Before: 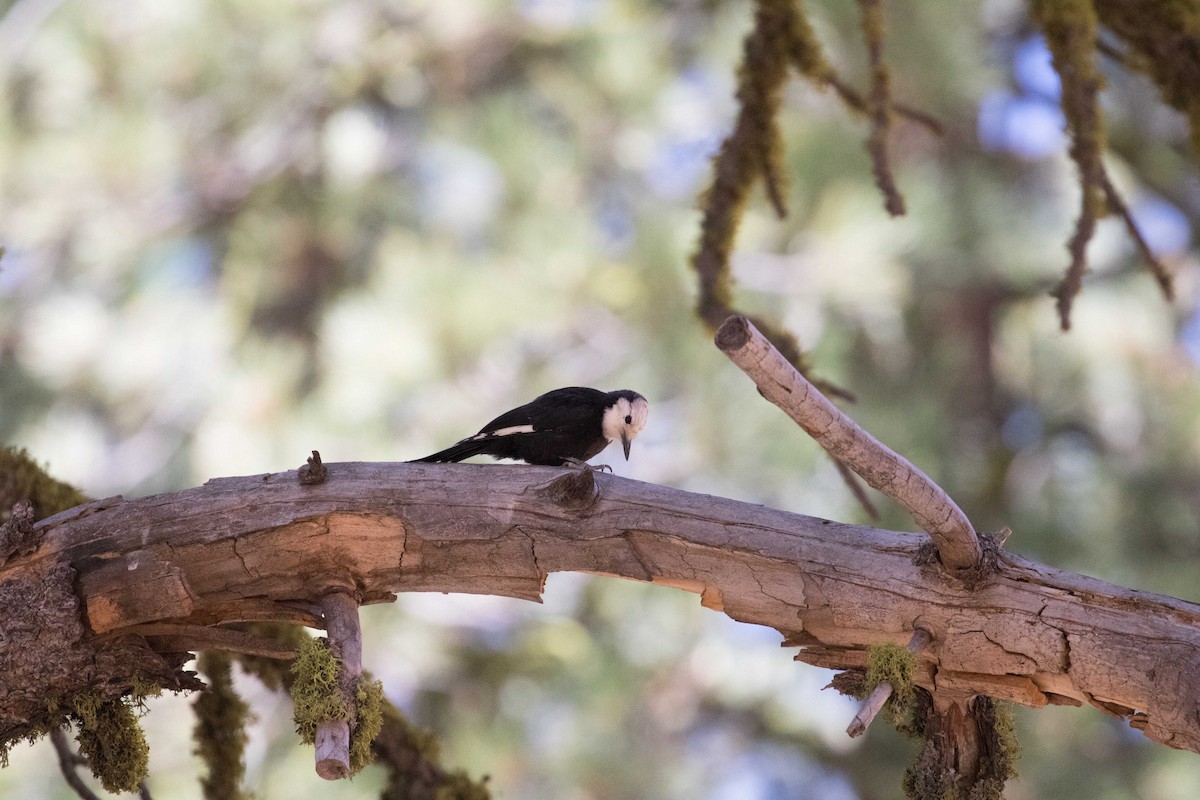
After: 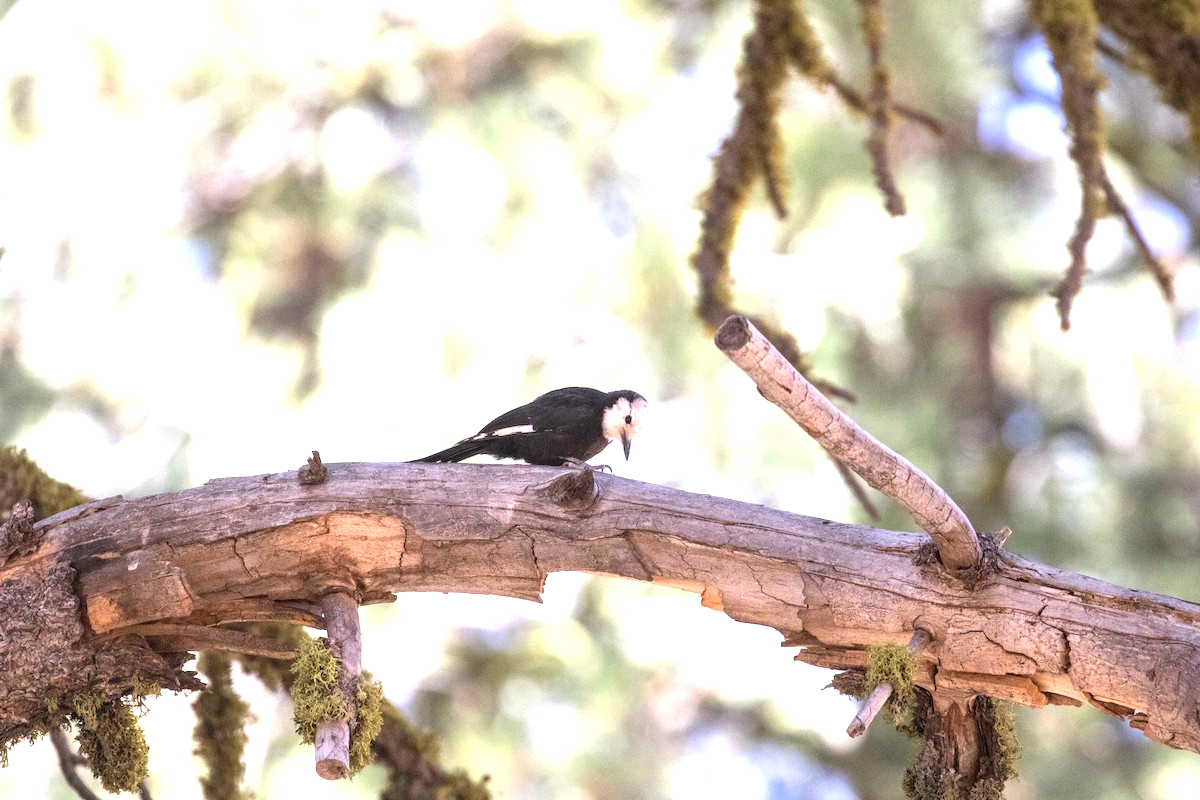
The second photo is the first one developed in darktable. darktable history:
white balance: red 1, blue 1
exposure: exposure 1.2 EV, compensate highlight preservation false
local contrast: on, module defaults
